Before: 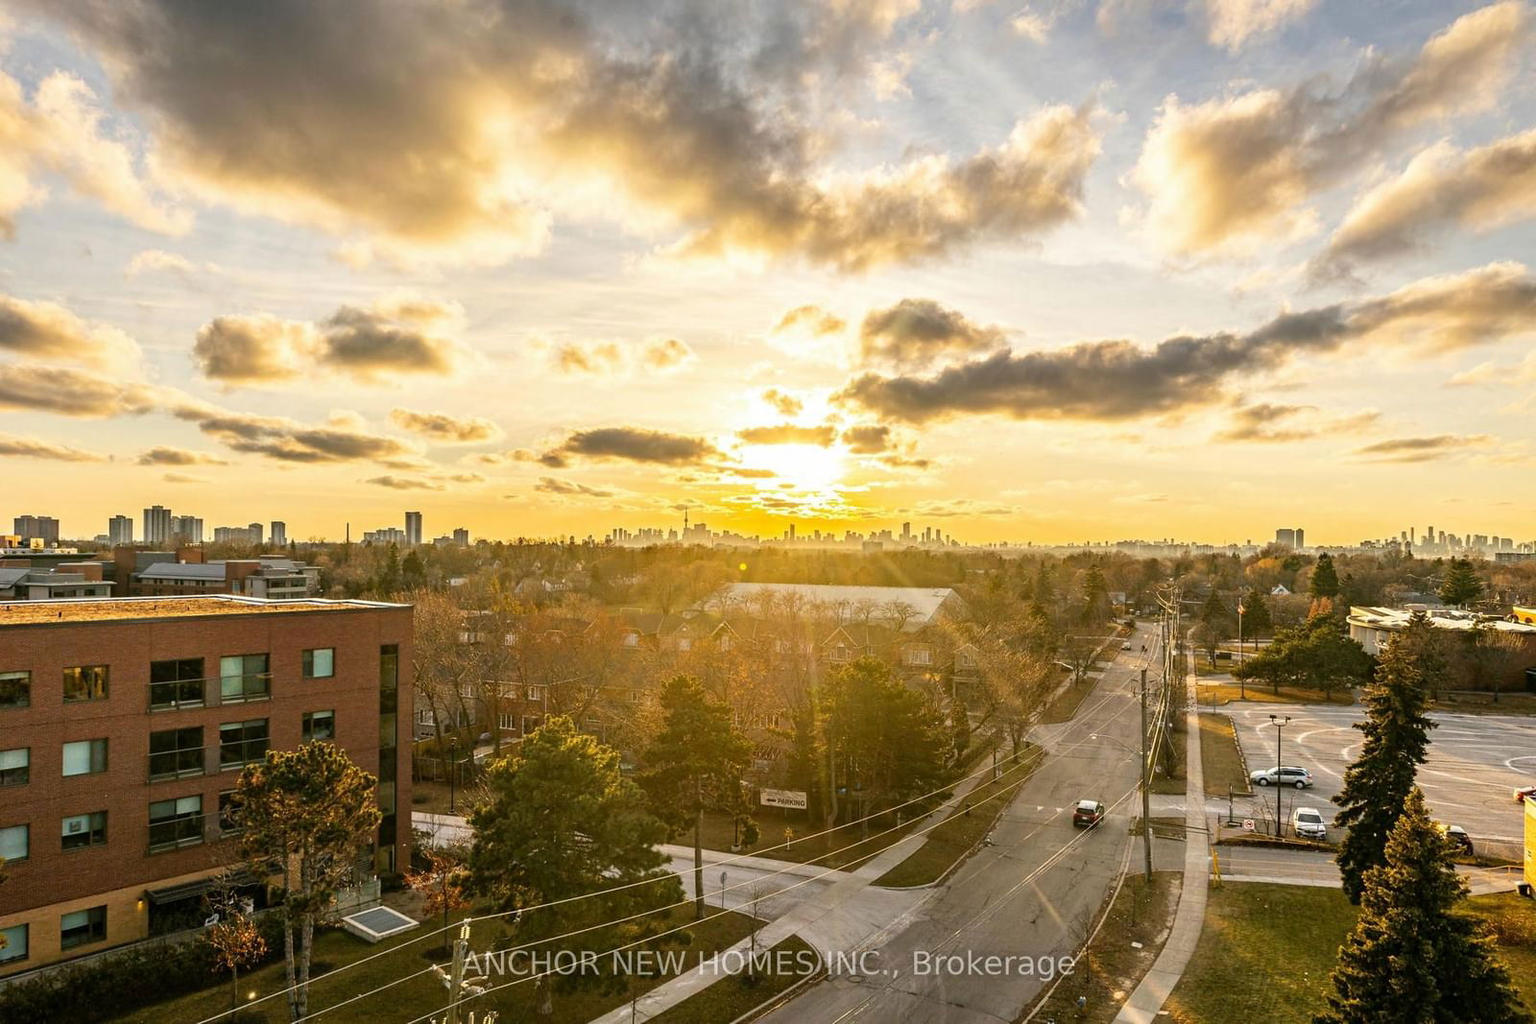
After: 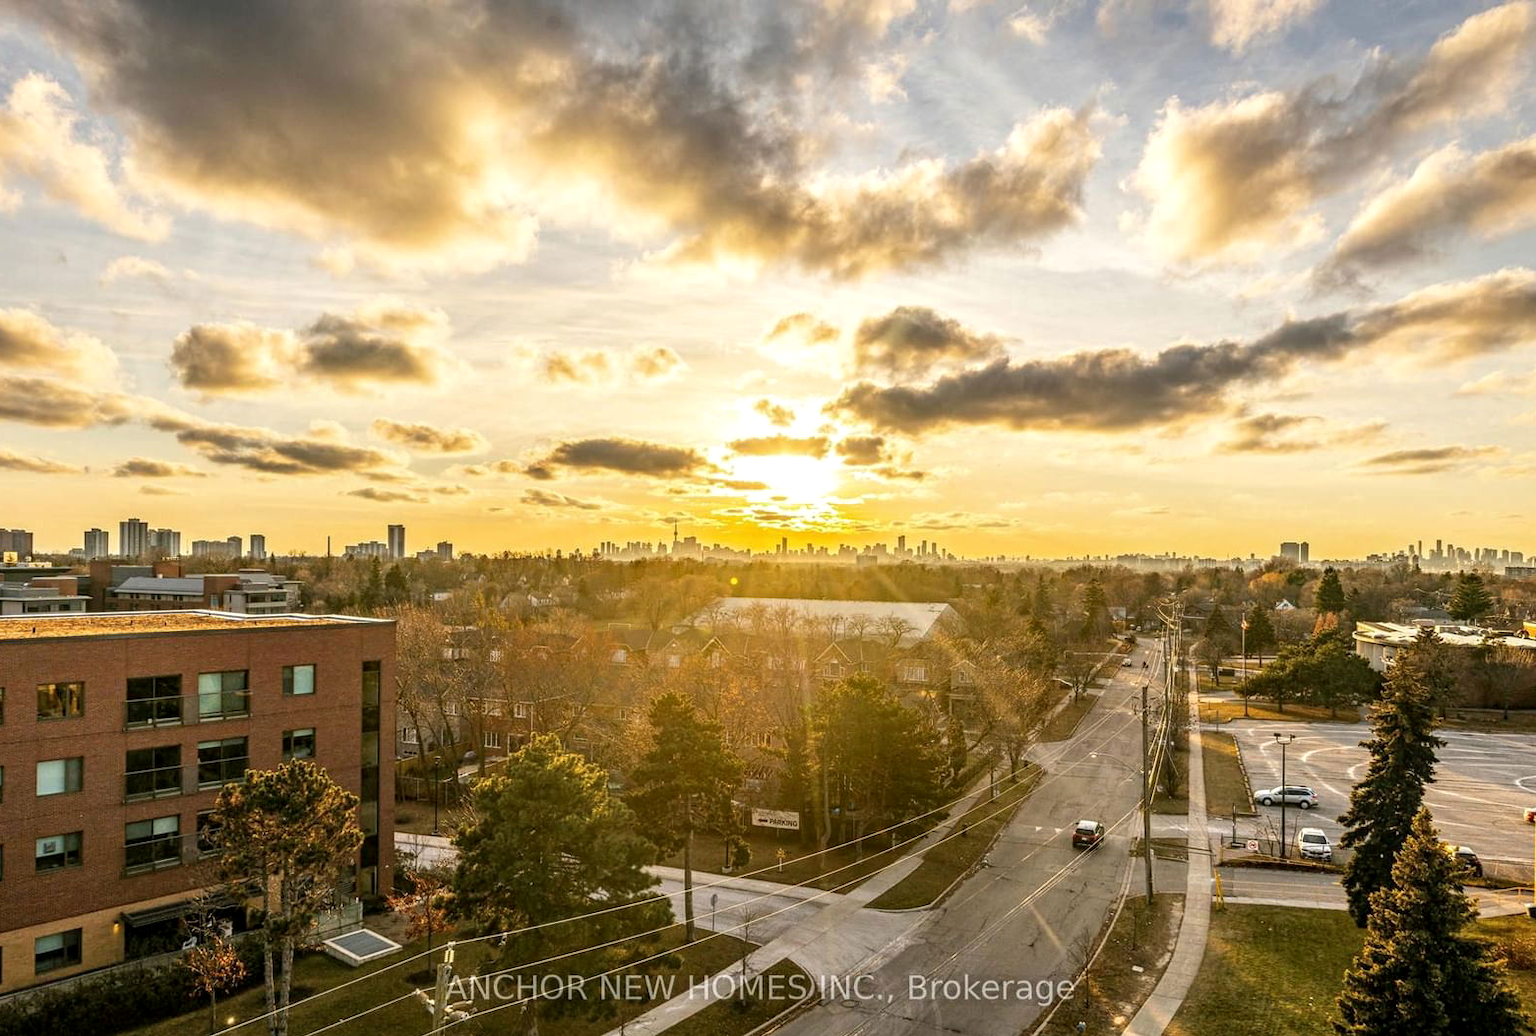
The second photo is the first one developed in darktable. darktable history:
crop and rotate: left 1.774%, right 0.633%, bottom 1.28%
local contrast: on, module defaults
